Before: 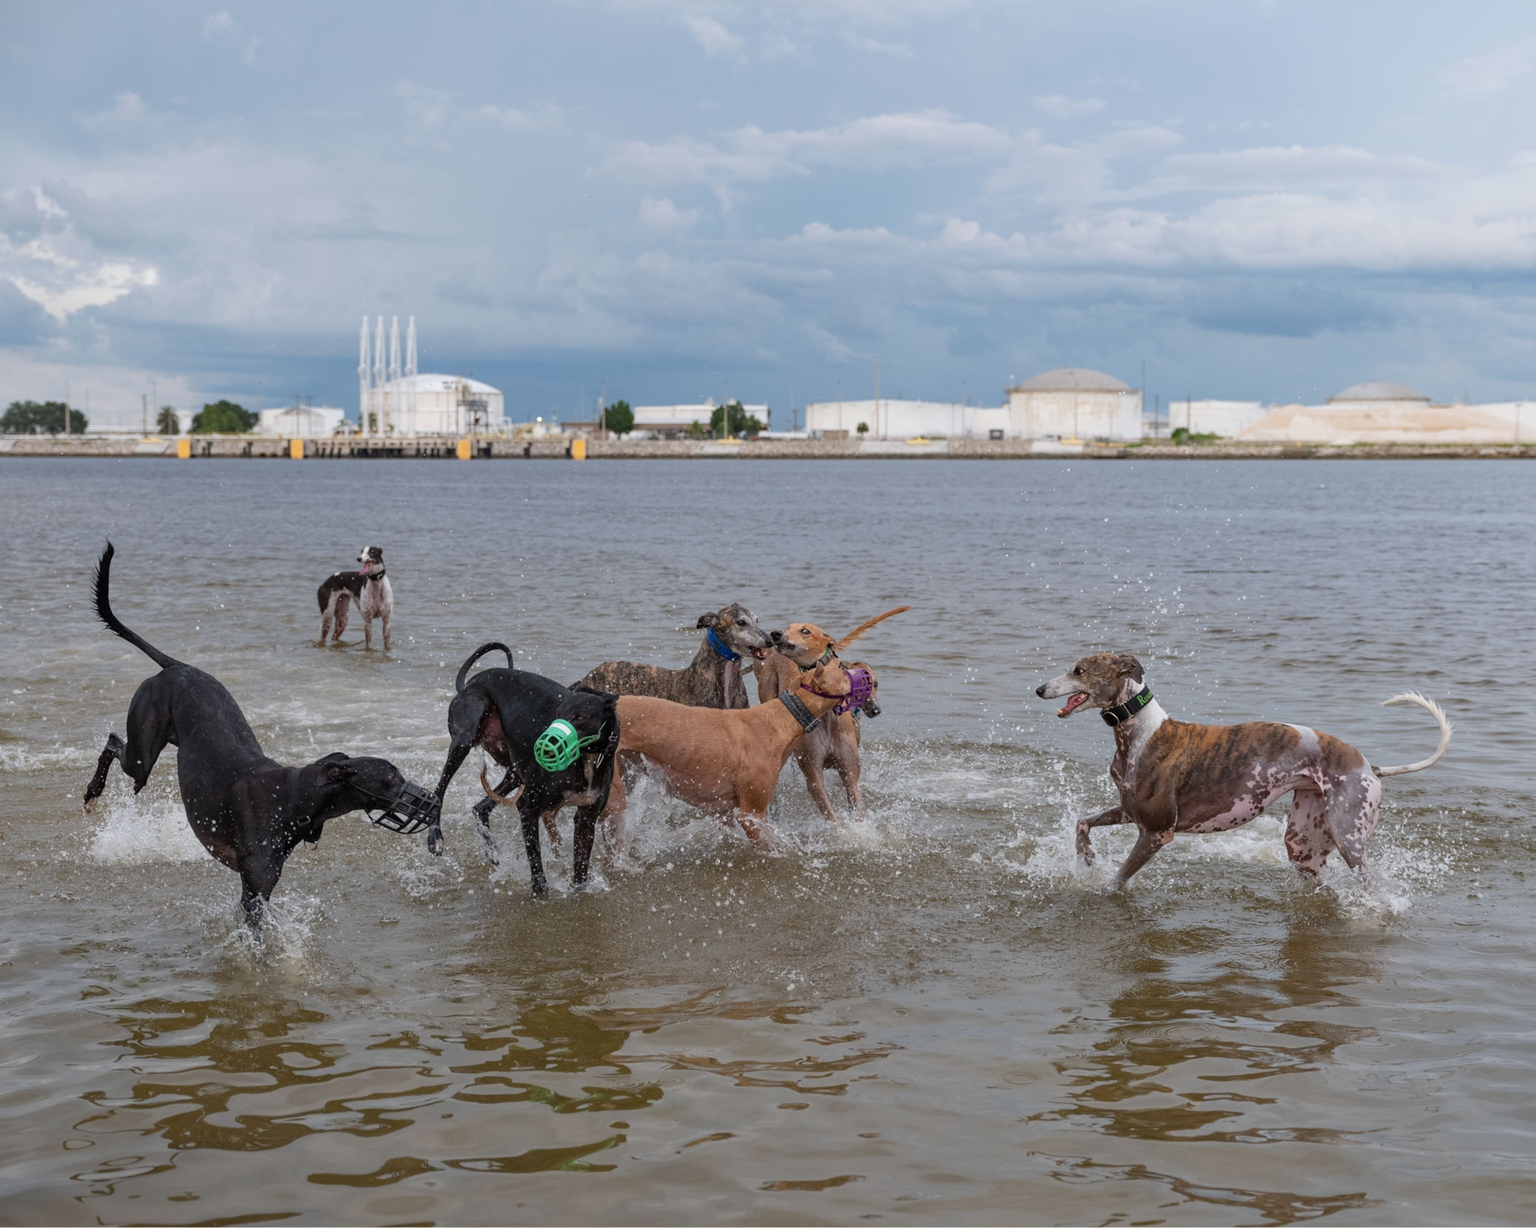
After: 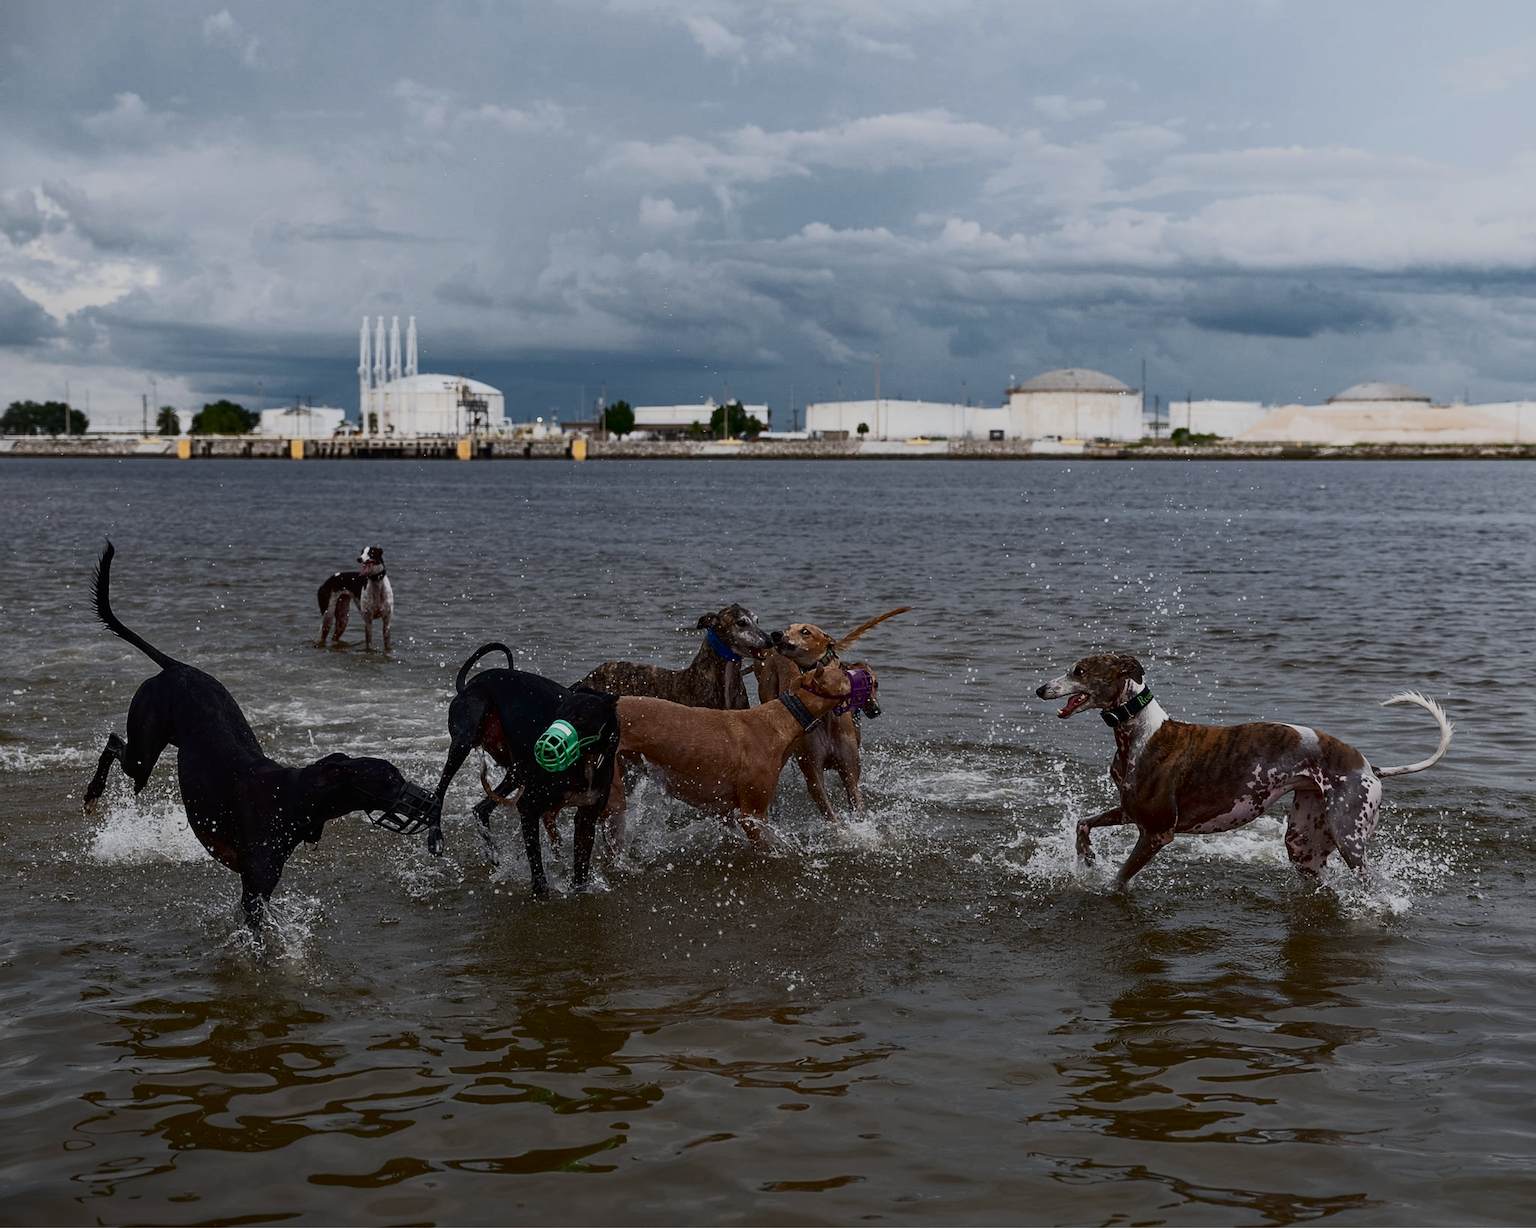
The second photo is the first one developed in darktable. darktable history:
exposure: black level correction 0, exposure -0.758 EV, compensate exposure bias true, compensate highlight preservation false
sharpen: on, module defaults
tone curve: curves: ch0 [(0, 0) (0.003, 0.005) (0.011, 0.007) (0.025, 0.009) (0.044, 0.013) (0.069, 0.017) (0.1, 0.02) (0.136, 0.029) (0.177, 0.052) (0.224, 0.086) (0.277, 0.129) (0.335, 0.188) (0.399, 0.256) (0.468, 0.361) (0.543, 0.526) (0.623, 0.696) (0.709, 0.784) (0.801, 0.85) (0.898, 0.882) (1, 1)], color space Lab, independent channels, preserve colors none
